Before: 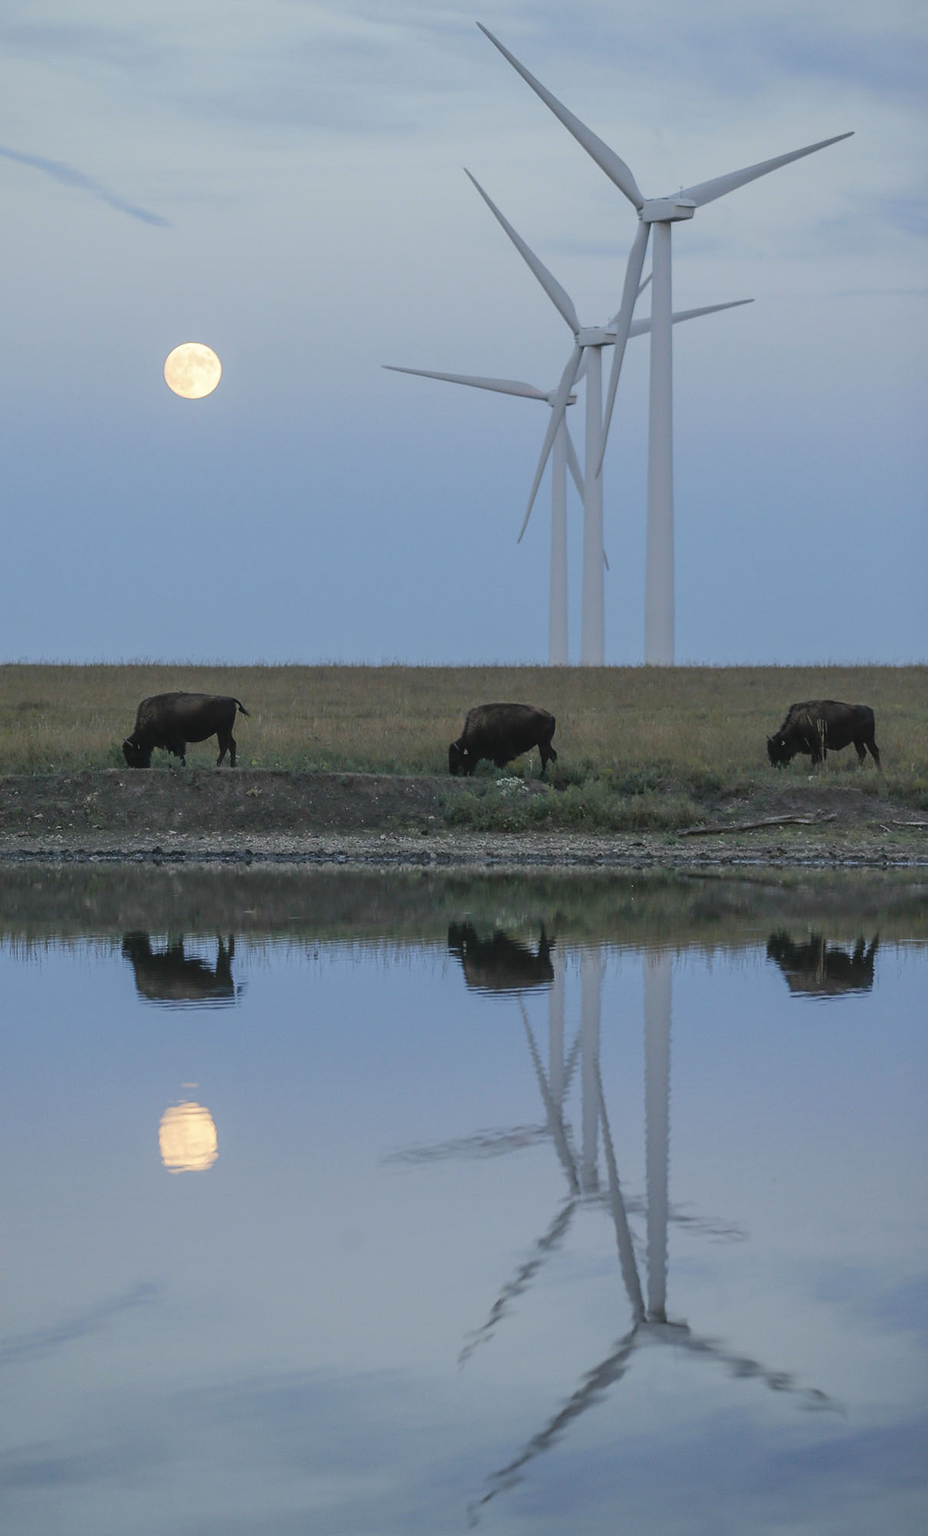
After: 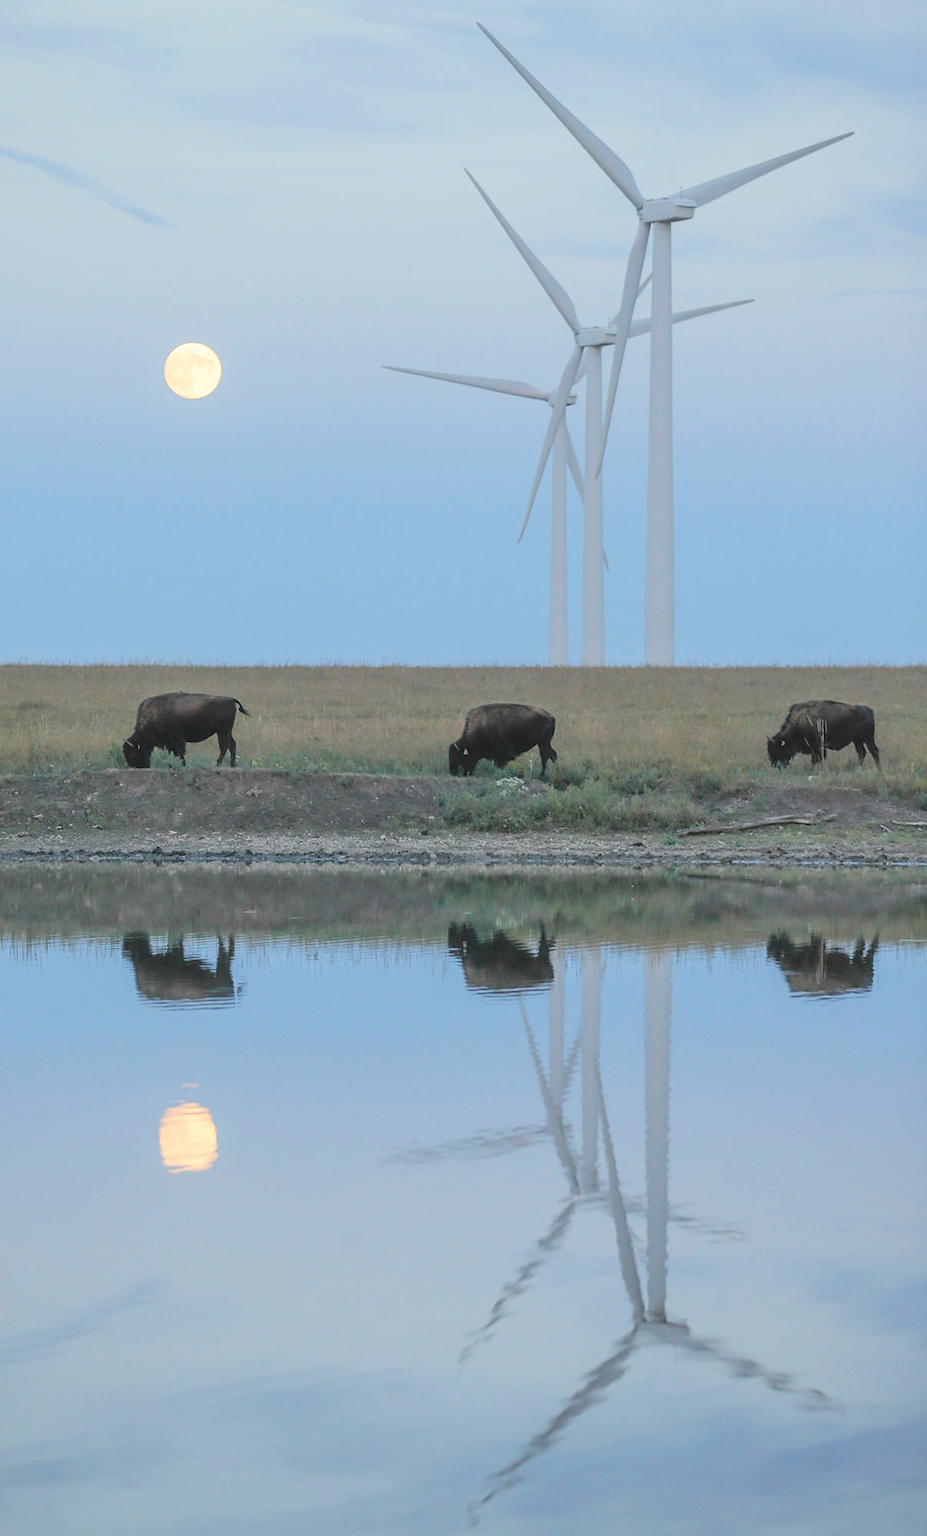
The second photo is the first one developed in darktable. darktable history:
contrast brightness saturation: brightness 0.287
